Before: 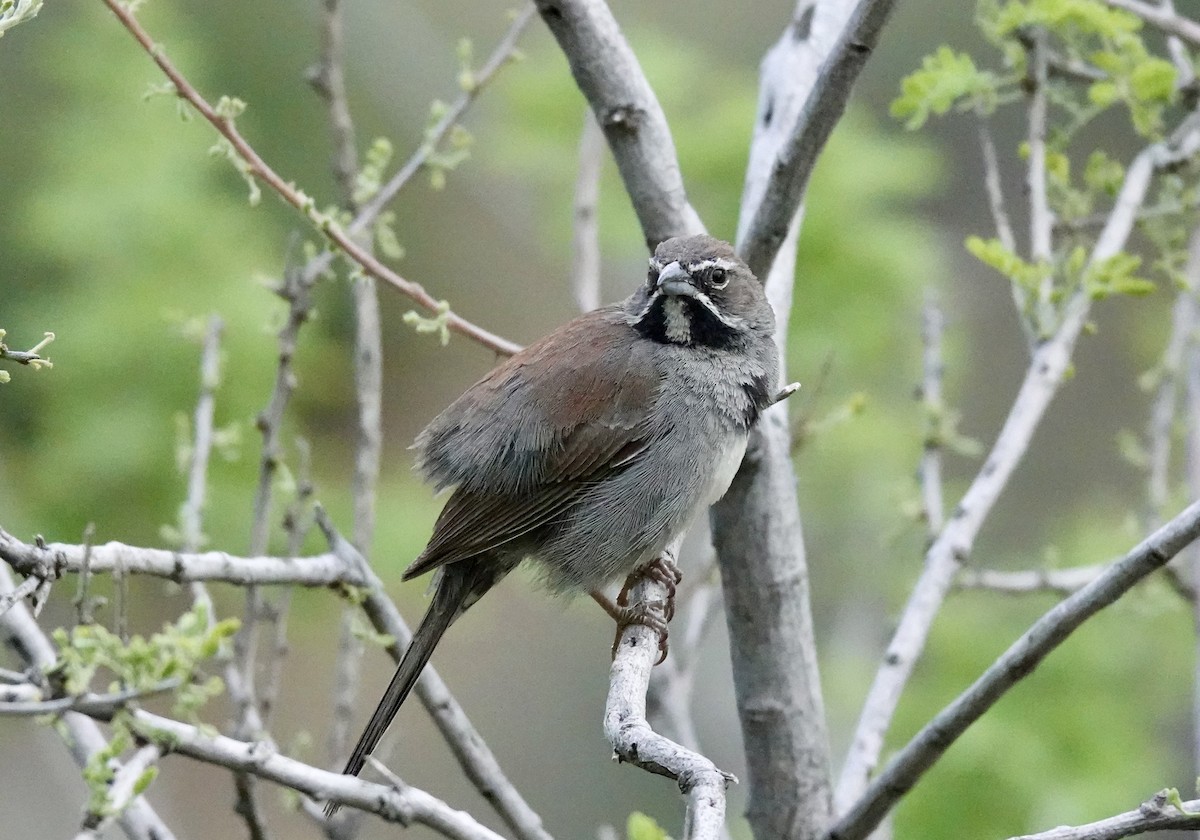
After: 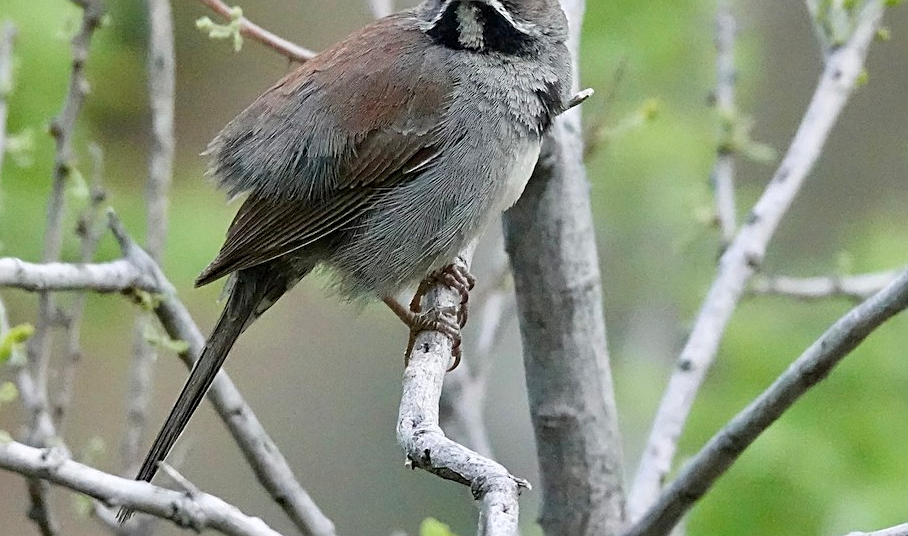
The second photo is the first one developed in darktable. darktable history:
crop and rotate: left 17.299%, top 35.115%, right 7.015%, bottom 1.024%
white balance: red 1, blue 1
sharpen: on, module defaults
